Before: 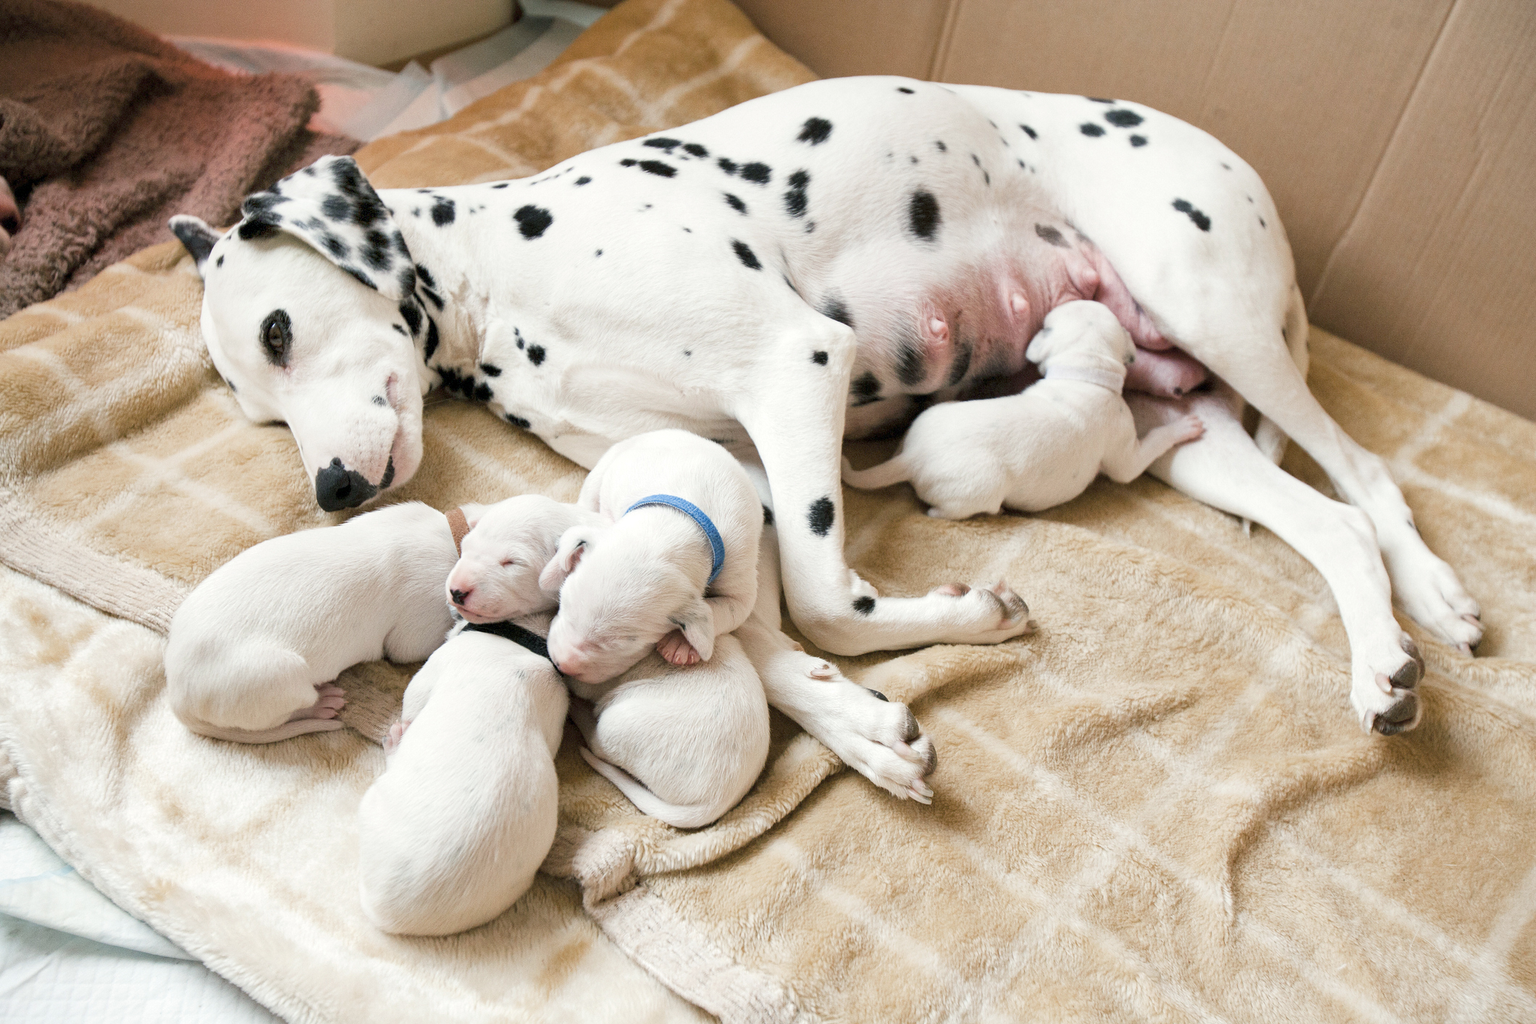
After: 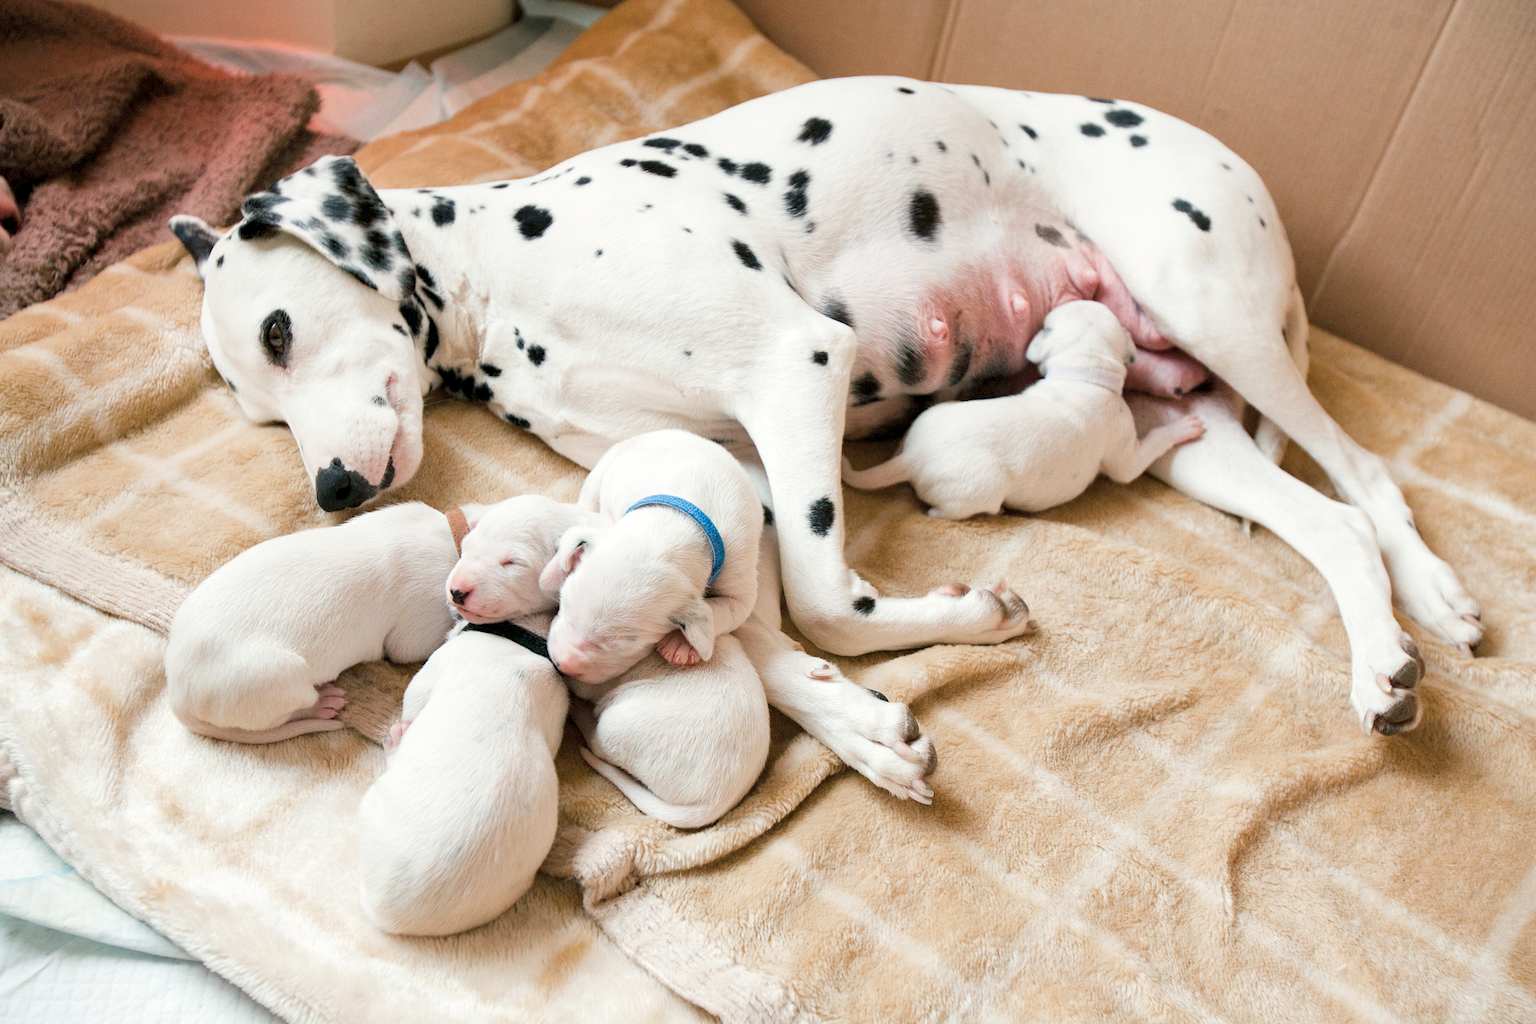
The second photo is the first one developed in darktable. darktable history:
white balance: emerald 1
